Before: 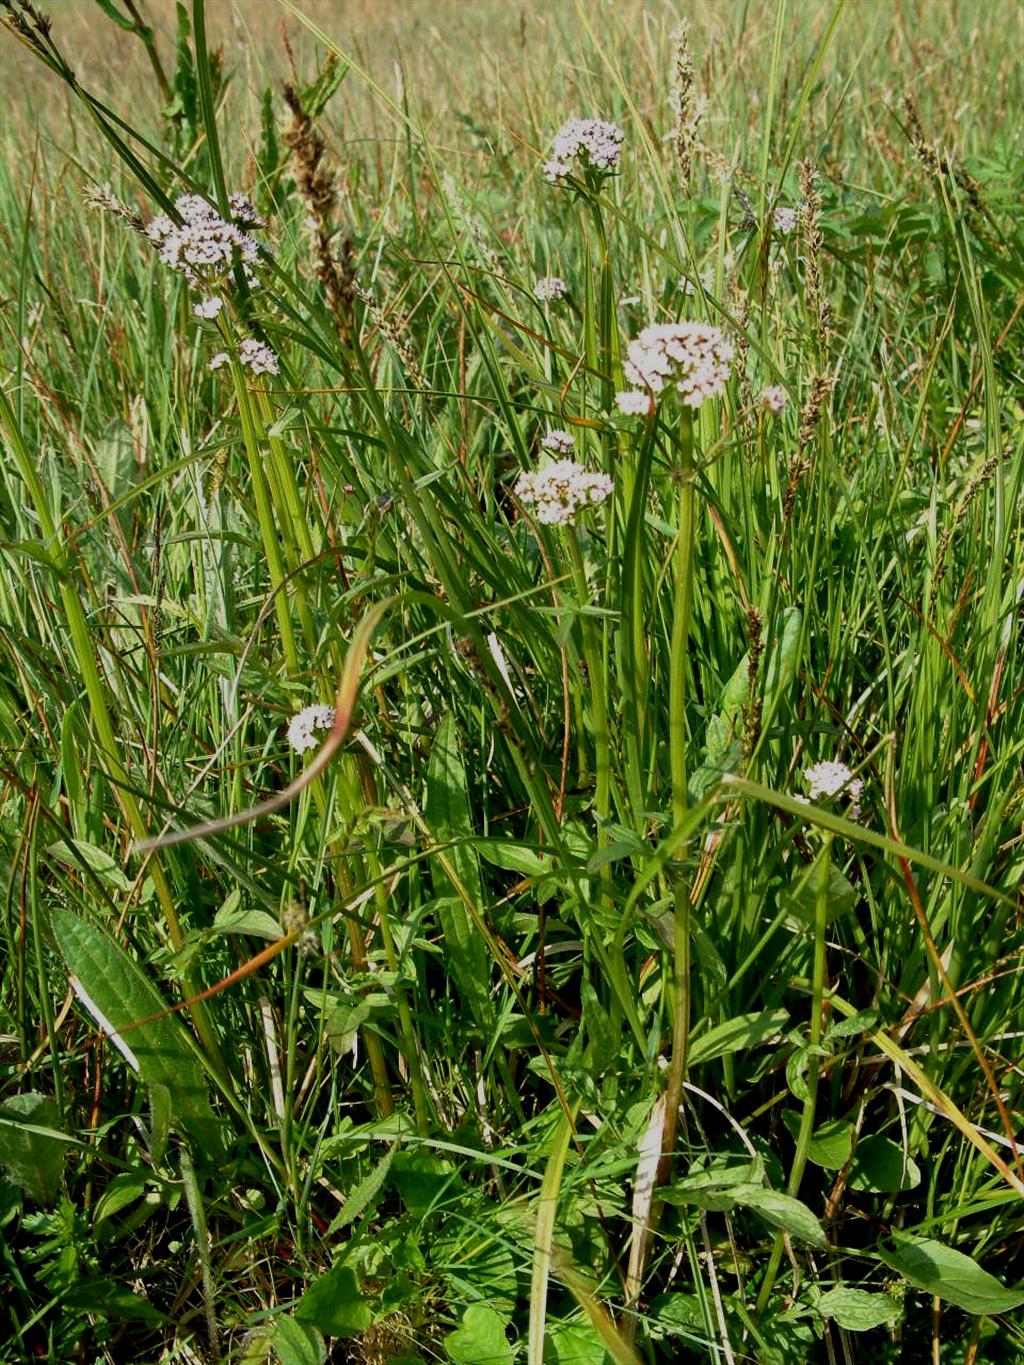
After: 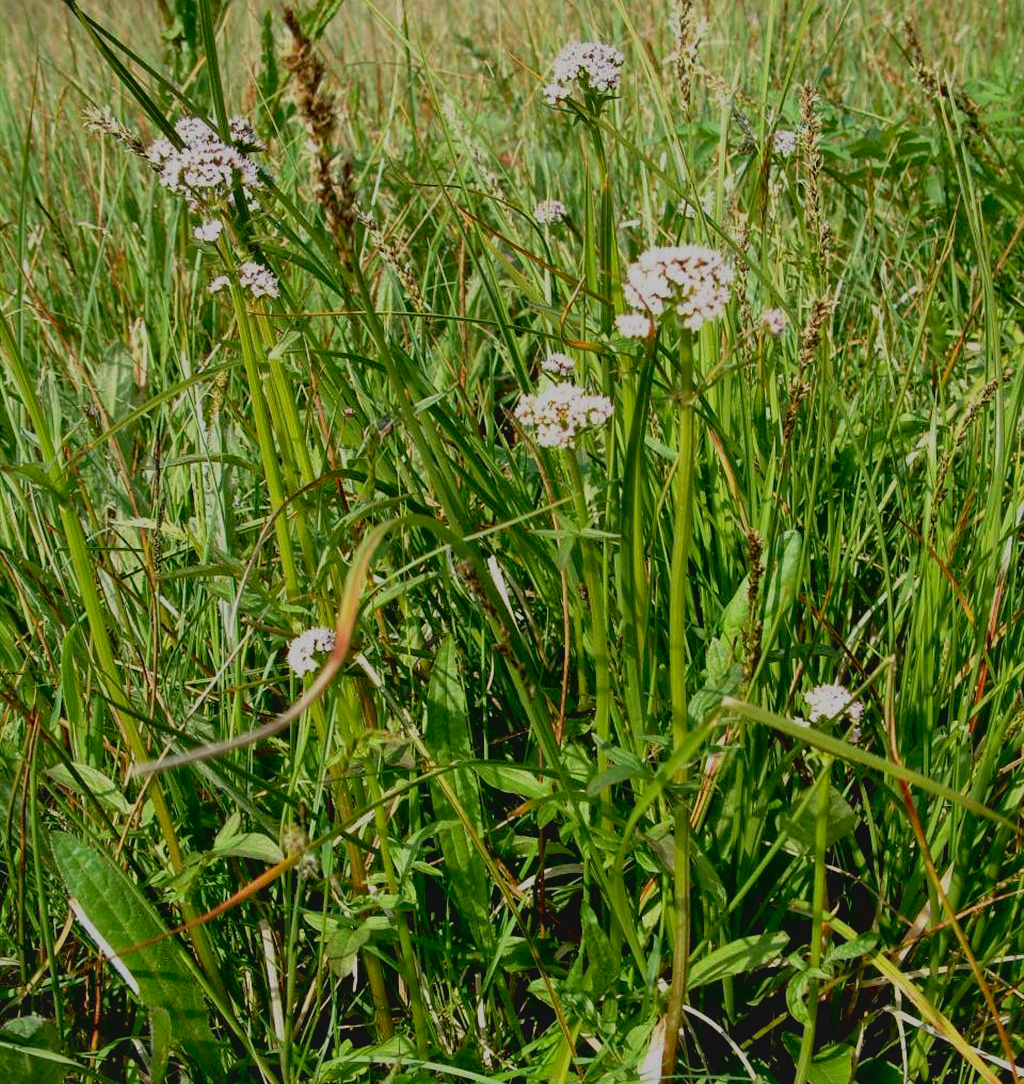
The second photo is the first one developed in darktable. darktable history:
local contrast: mode bilateral grid, contrast 19, coarseness 51, detail 119%, midtone range 0.2
crop and rotate: top 5.648%, bottom 14.911%
exposure: black level correction 0.006, exposure -0.22 EV, compensate exposure bias true, compensate highlight preservation false
contrast brightness saturation: contrast -0.103, brightness 0.051, saturation 0.081
